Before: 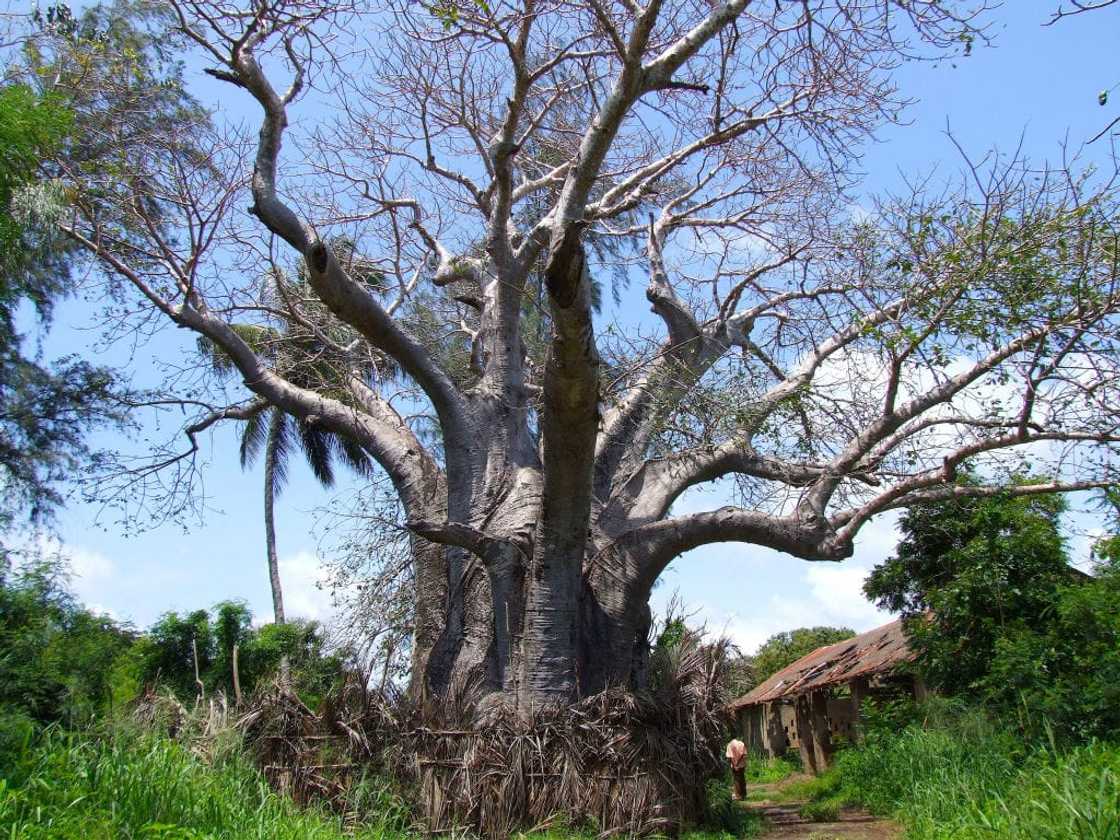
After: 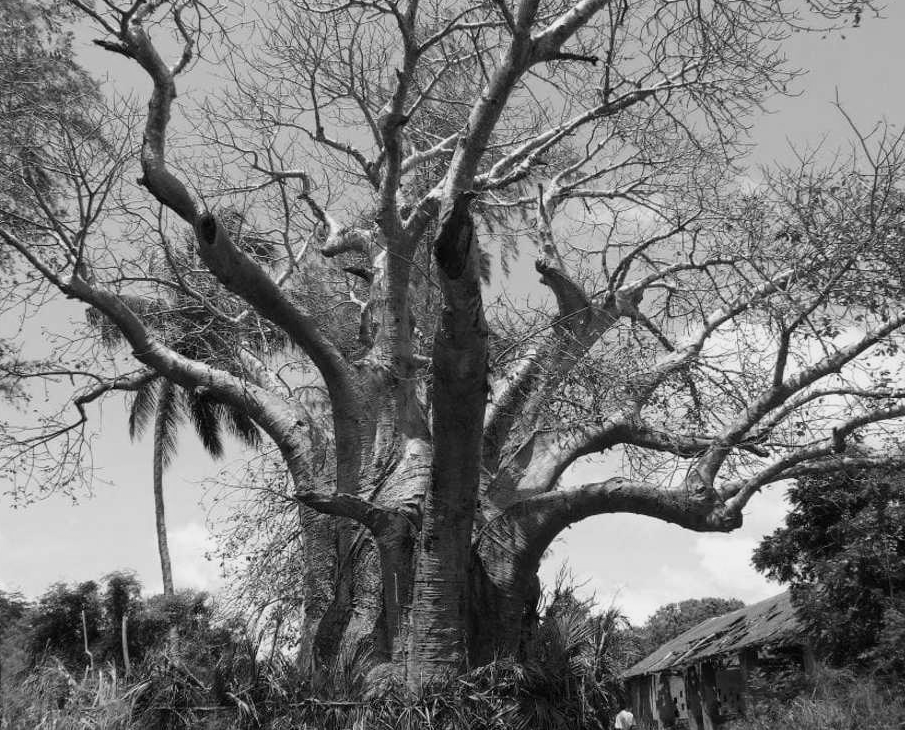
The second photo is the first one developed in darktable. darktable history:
monochrome: on, module defaults
exposure: exposure -0.21 EV, compensate highlight preservation false
crop: left 9.929%, top 3.475%, right 9.188%, bottom 9.529%
color correction: highlights a* 11.96, highlights b* 11.58
